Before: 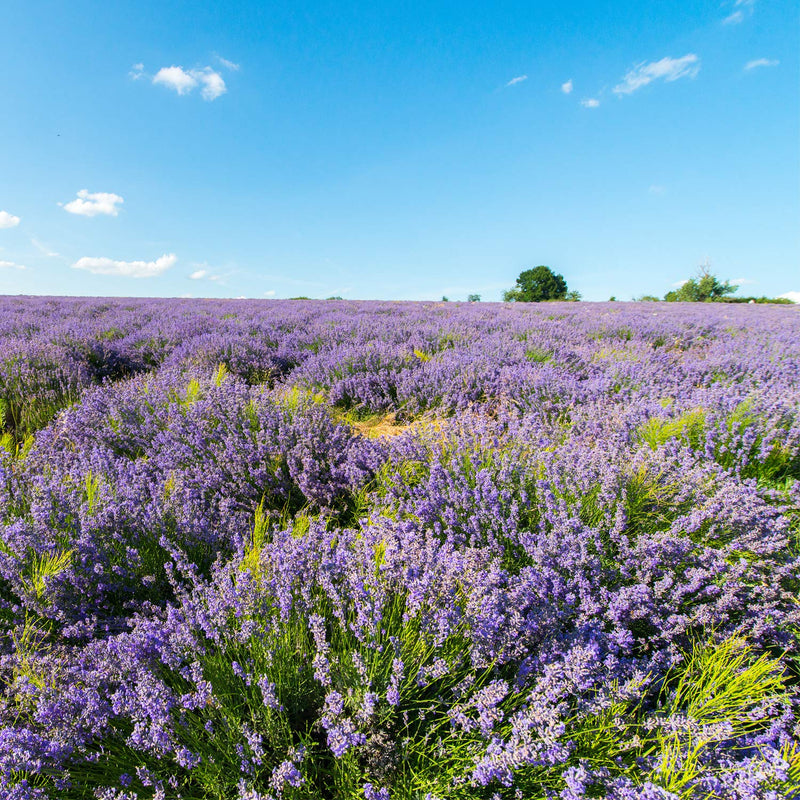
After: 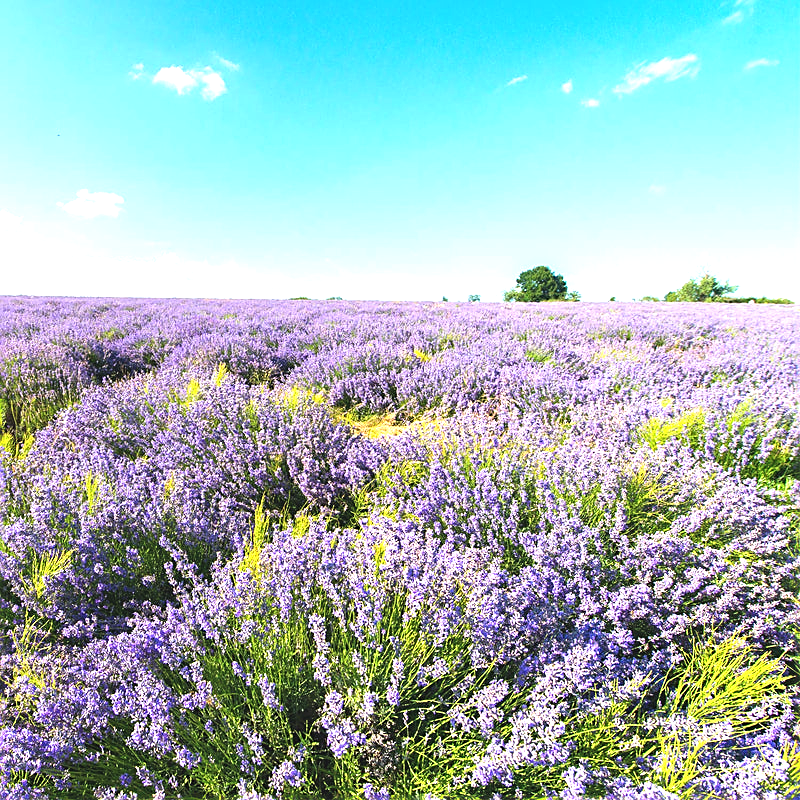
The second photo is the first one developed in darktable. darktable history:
sharpen: on, module defaults
exposure: black level correction -0.005, exposure 1 EV, compensate highlight preservation false
